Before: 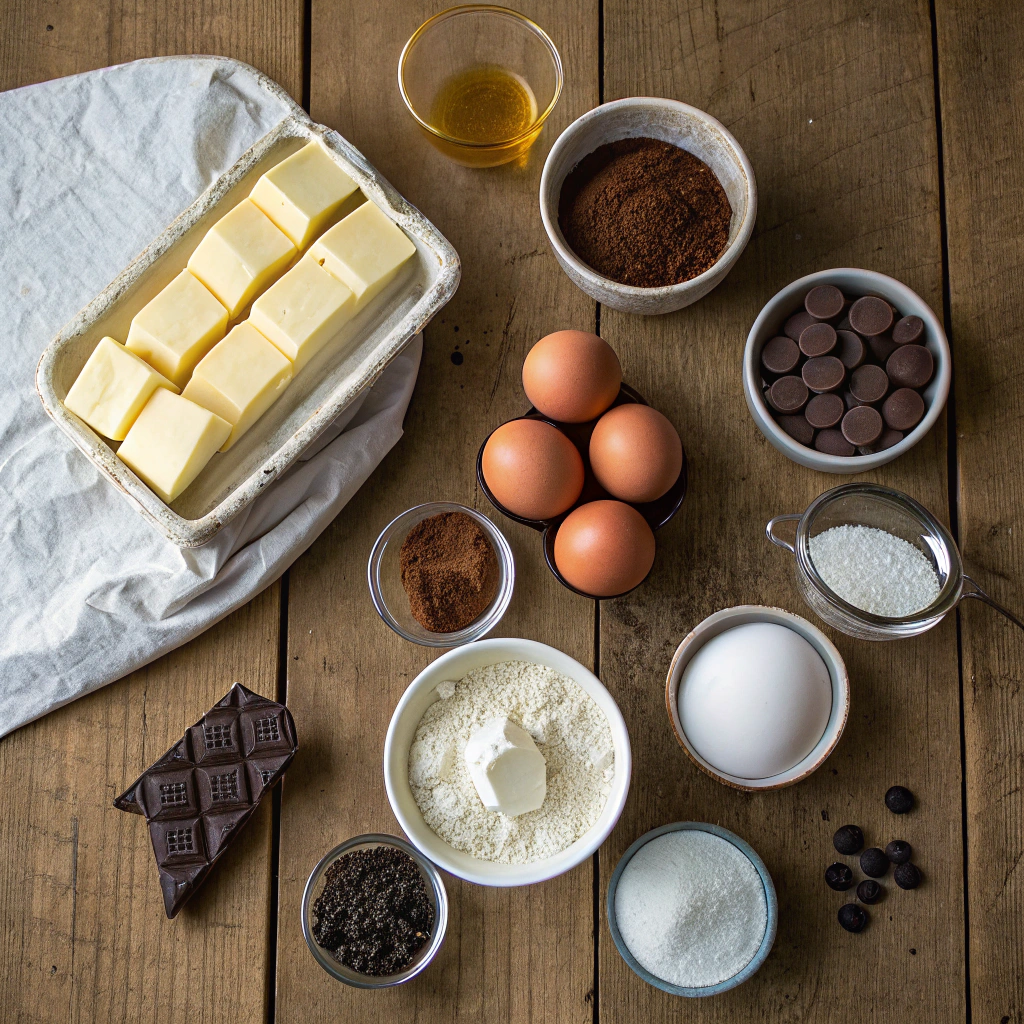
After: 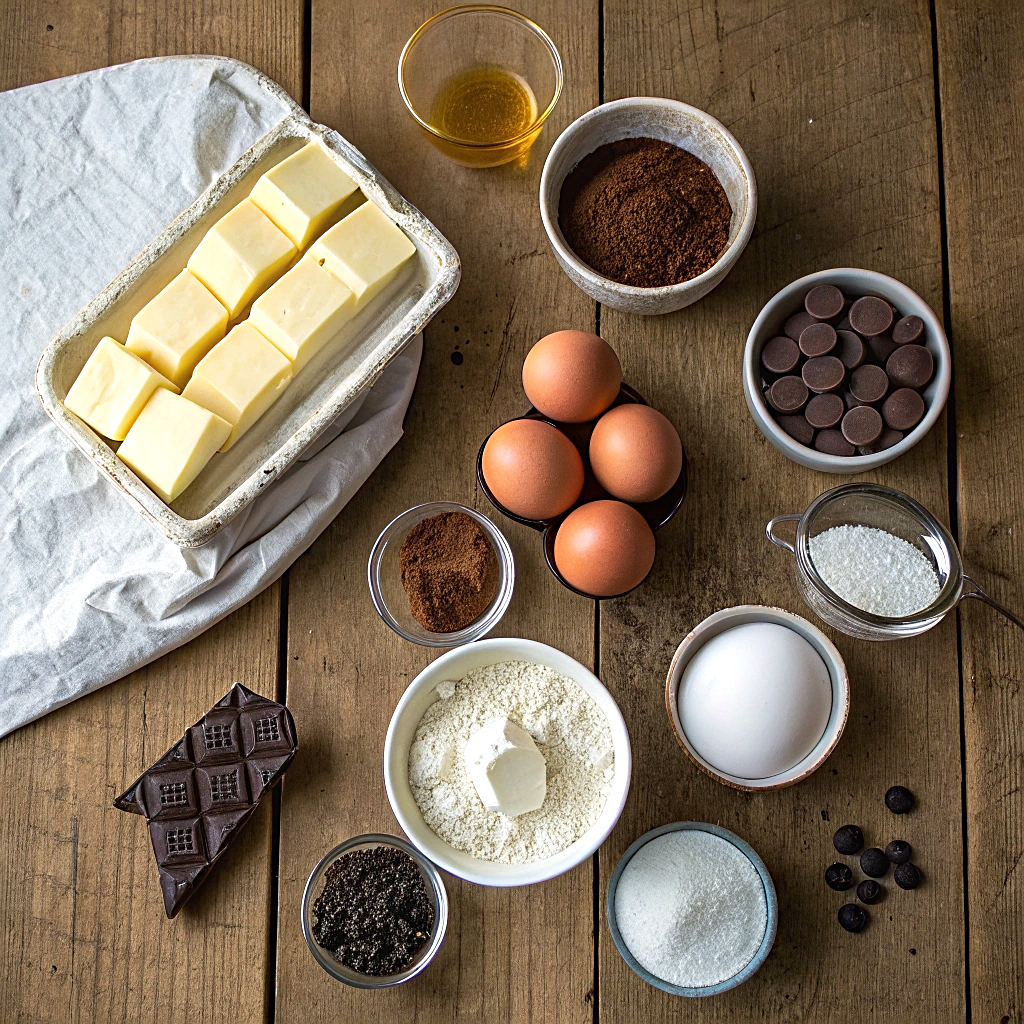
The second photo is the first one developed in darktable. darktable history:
sharpen: radius 2.167, amount 0.381, threshold 0
exposure: exposure 0.207 EV, compensate highlight preservation false
